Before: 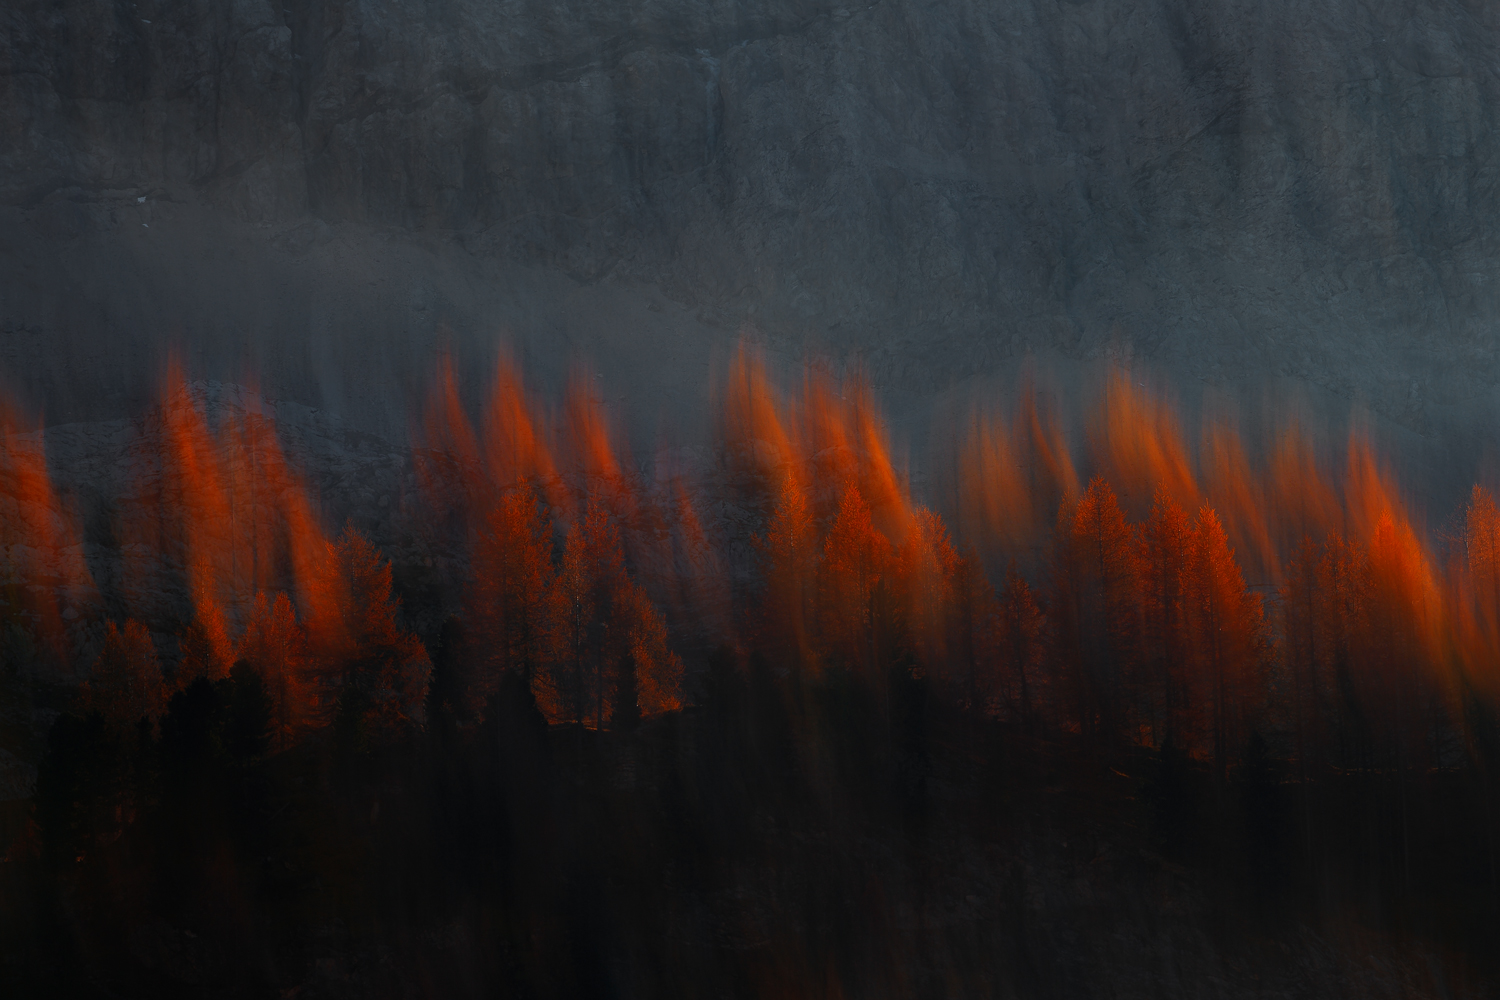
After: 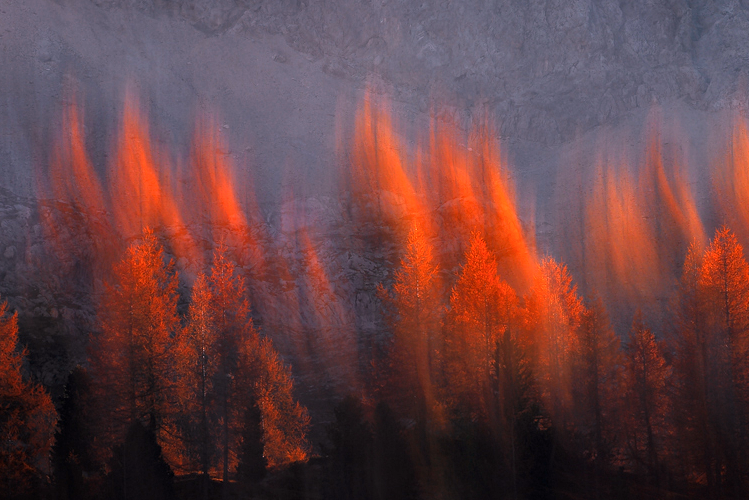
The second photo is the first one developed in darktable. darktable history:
local contrast: on, module defaults
white balance: red 1.188, blue 1.11
tone equalizer: -7 EV 0.15 EV, -6 EV 0.6 EV, -5 EV 1.15 EV, -4 EV 1.33 EV, -3 EV 1.15 EV, -2 EV 0.6 EV, -1 EV 0.15 EV, mask exposure compensation -0.5 EV
crop: left 25%, top 25%, right 25%, bottom 25%
